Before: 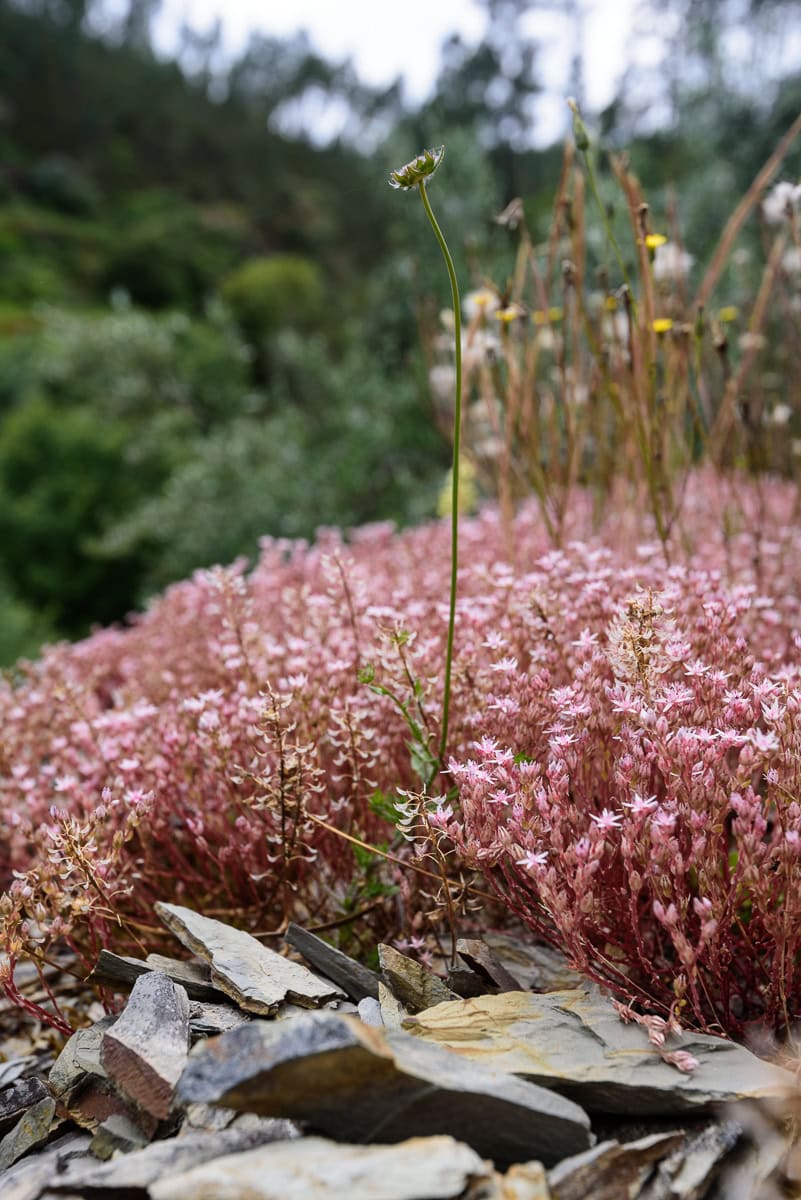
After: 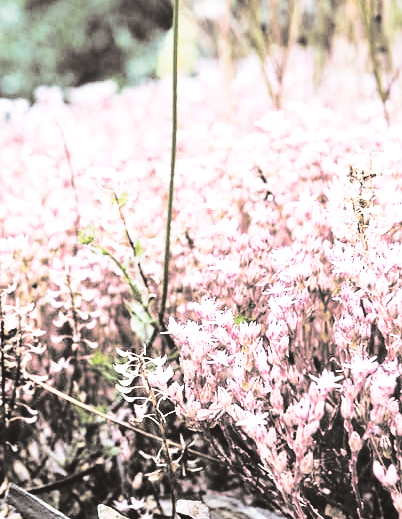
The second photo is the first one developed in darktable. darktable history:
base curve: curves: ch0 [(0, 0.007) (0.028, 0.063) (0.121, 0.311) (0.46, 0.743) (0.859, 0.957) (1, 1)], preserve colors none
split-toning: shadows › hue 26°, shadows › saturation 0.09, highlights › hue 40°, highlights › saturation 0.18, balance -63, compress 0%
white balance: red 0.948, green 1.02, blue 1.176
rgb curve: curves: ch0 [(0, 0) (0.21, 0.15) (0.24, 0.21) (0.5, 0.75) (0.75, 0.96) (0.89, 0.99) (1, 1)]; ch1 [(0, 0.02) (0.21, 0.13) (0.25, 0.2) (0.5, 0.67) (0.75, 0.9) (0.89, 0.97) (1, 1)]; ch2 [(0, 0.02) (0.21, 0.13) (0.25, 0.2) (0.5, 0.67) (0.75, 0.9) (0.89, 0.97) (1, 1)], compensate middle gray true
contrast brightness saturation: contrast 0.03, brightness 0.06, saturation 0.13
crop: left 35.03%, top 36.625%, right 14.663%, bottom 20.057%
